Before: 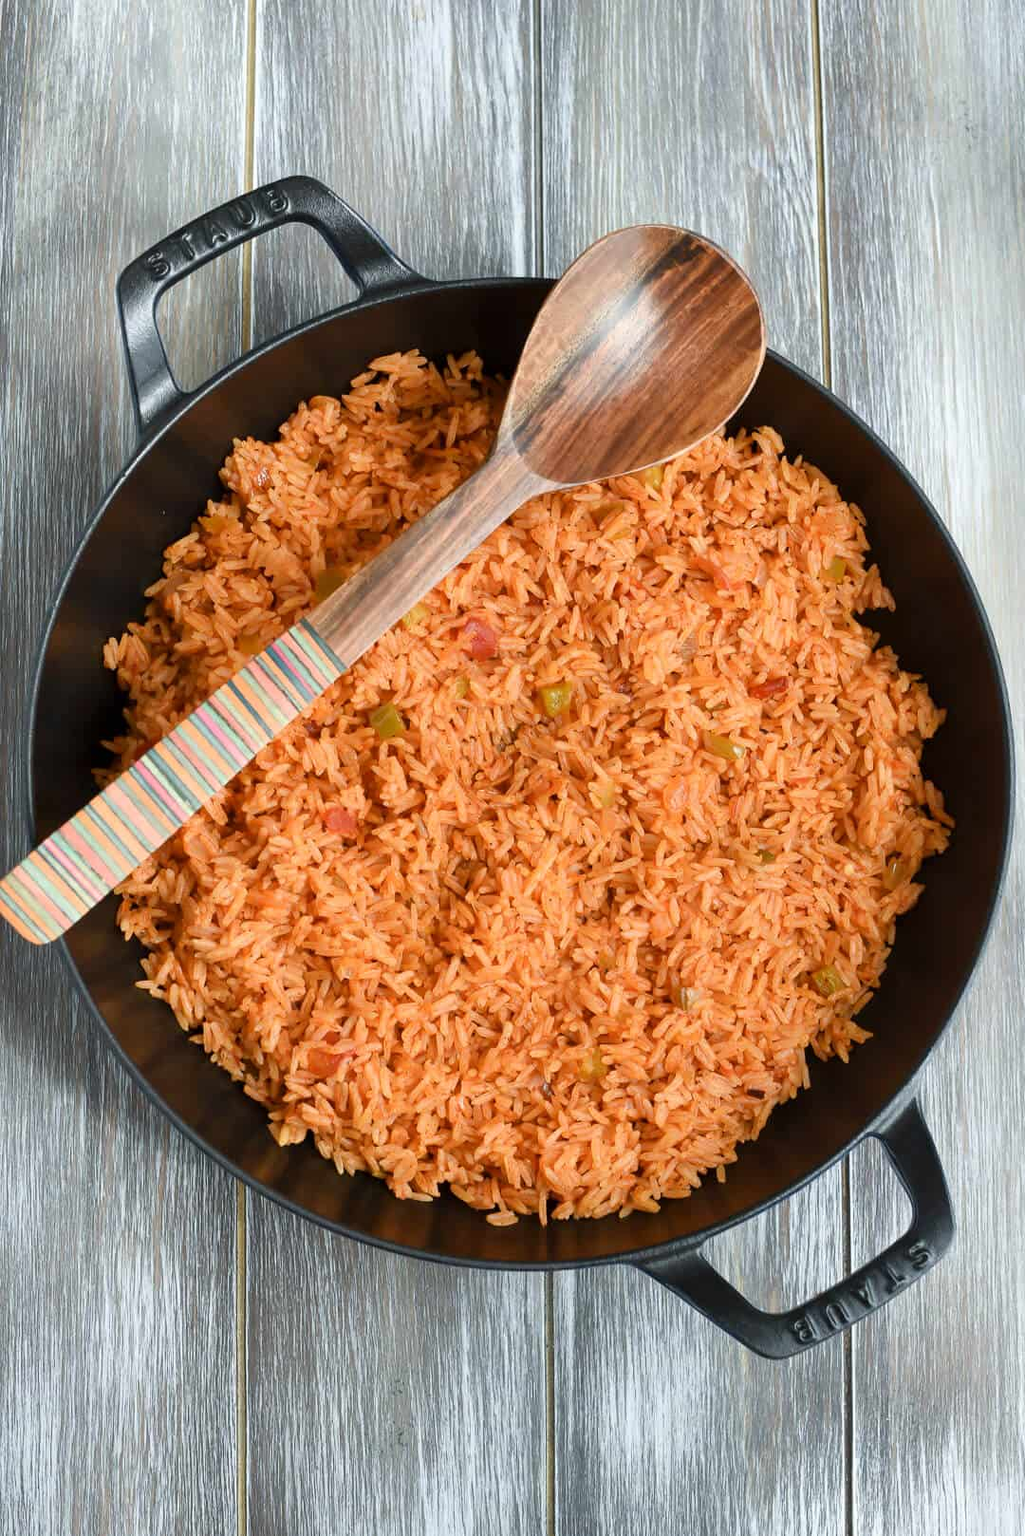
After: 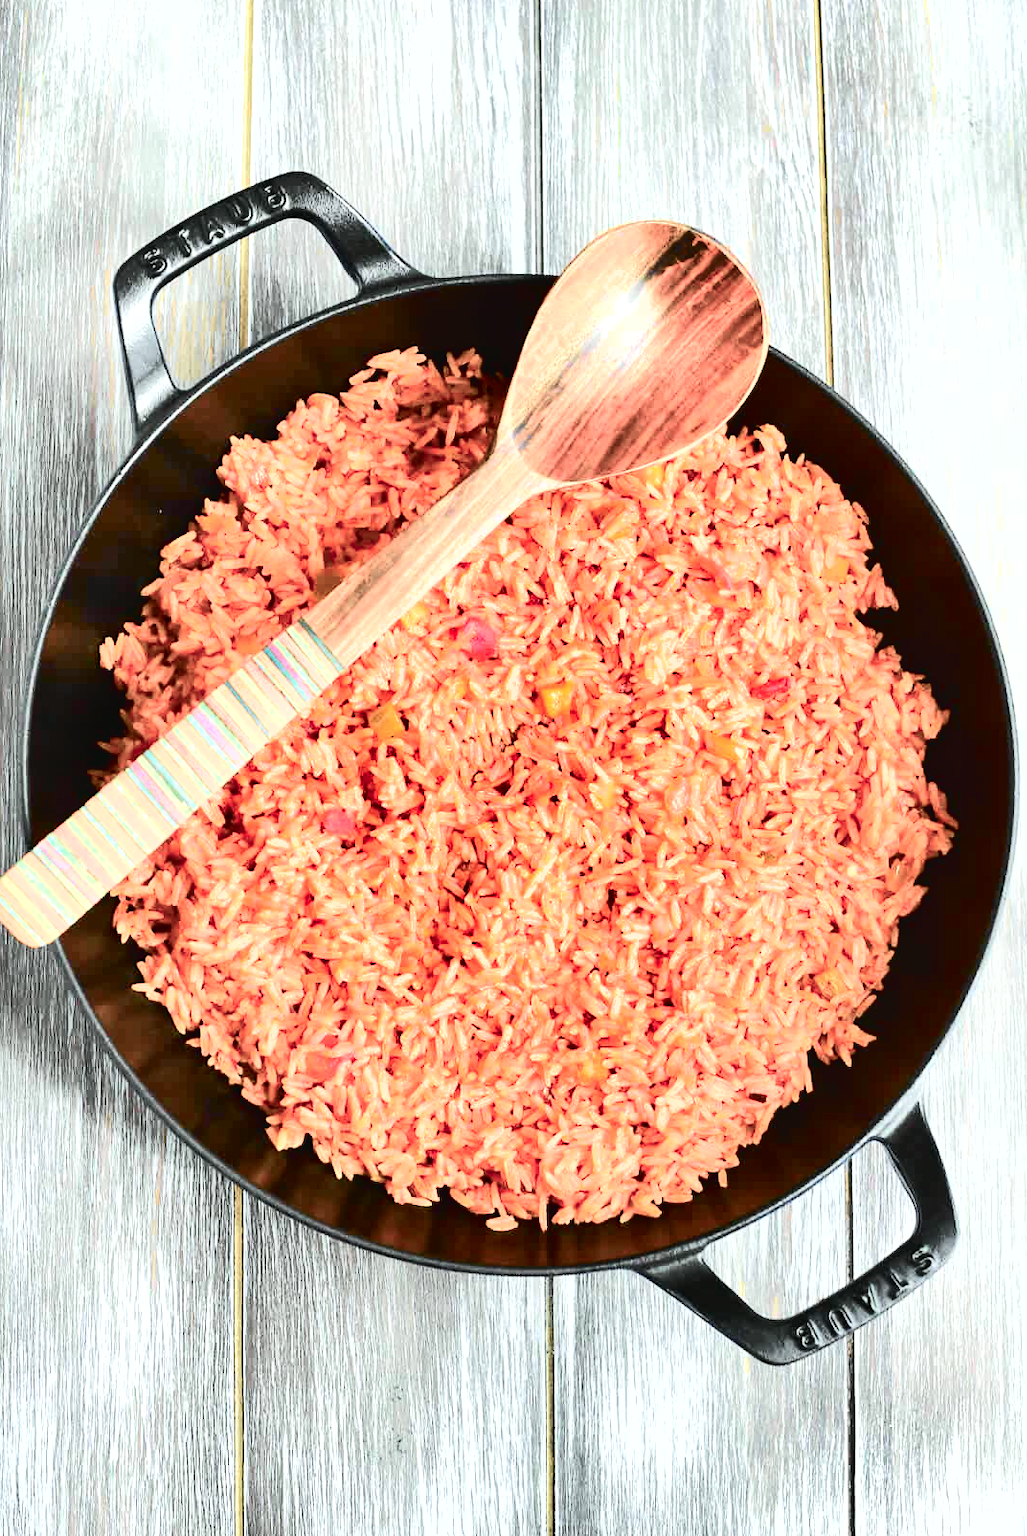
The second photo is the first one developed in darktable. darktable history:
crop and rotate: left 0.624%, top 0.398%, bottom 0.414%
contrast brightness saturation: contrast 0.15, brightness 0.051
exposure: exposure 0.778 EV, compensate highlight preservation false
tone curve: curves: ch0 [(0, 0.039) (0.113, 0.081) (0.204, 0.204) (0.498, 0.608) (0.709, 0.819) (0.984, 0.961)]; ch1 [(0, 0) (0.172, 0.123) (0.317, 0.272) (0.414, 0.382) (0.476, 0.479) (0.505, 0.501) (0.528, 0.54) (0.618, 0.647) (0.709, 0.764) (1, 1)]; ch2 [(0, 0) (0.411, 0.424) (0.492, 0.502) (0.521, 0.513) (0.537, 0.57) (0.686, 0.638) (1, 1)], color space Lab, independent channels, preserve colors none
local contrast: mode bilateral grid, contrast 19, coarseness 51, detail 120%, midtone range 0.2
tone equalizer: -8 EV -0.413 EV, -7 EV -0.37 EV, -6 EV -0.311 EV, -5 EV -0.251 EV, -3 EV 0.256 EV, -2 EV 0.356 EV, -1 EV 0.41 EV, +0 EV 0.428 EV, edges refinement/feathering 500, mask exposure compensation -1.57 EV, preserve details no
shadows and highlights: shadows 60.04, highlights color adjustment 31.67%, soften with gaussian
